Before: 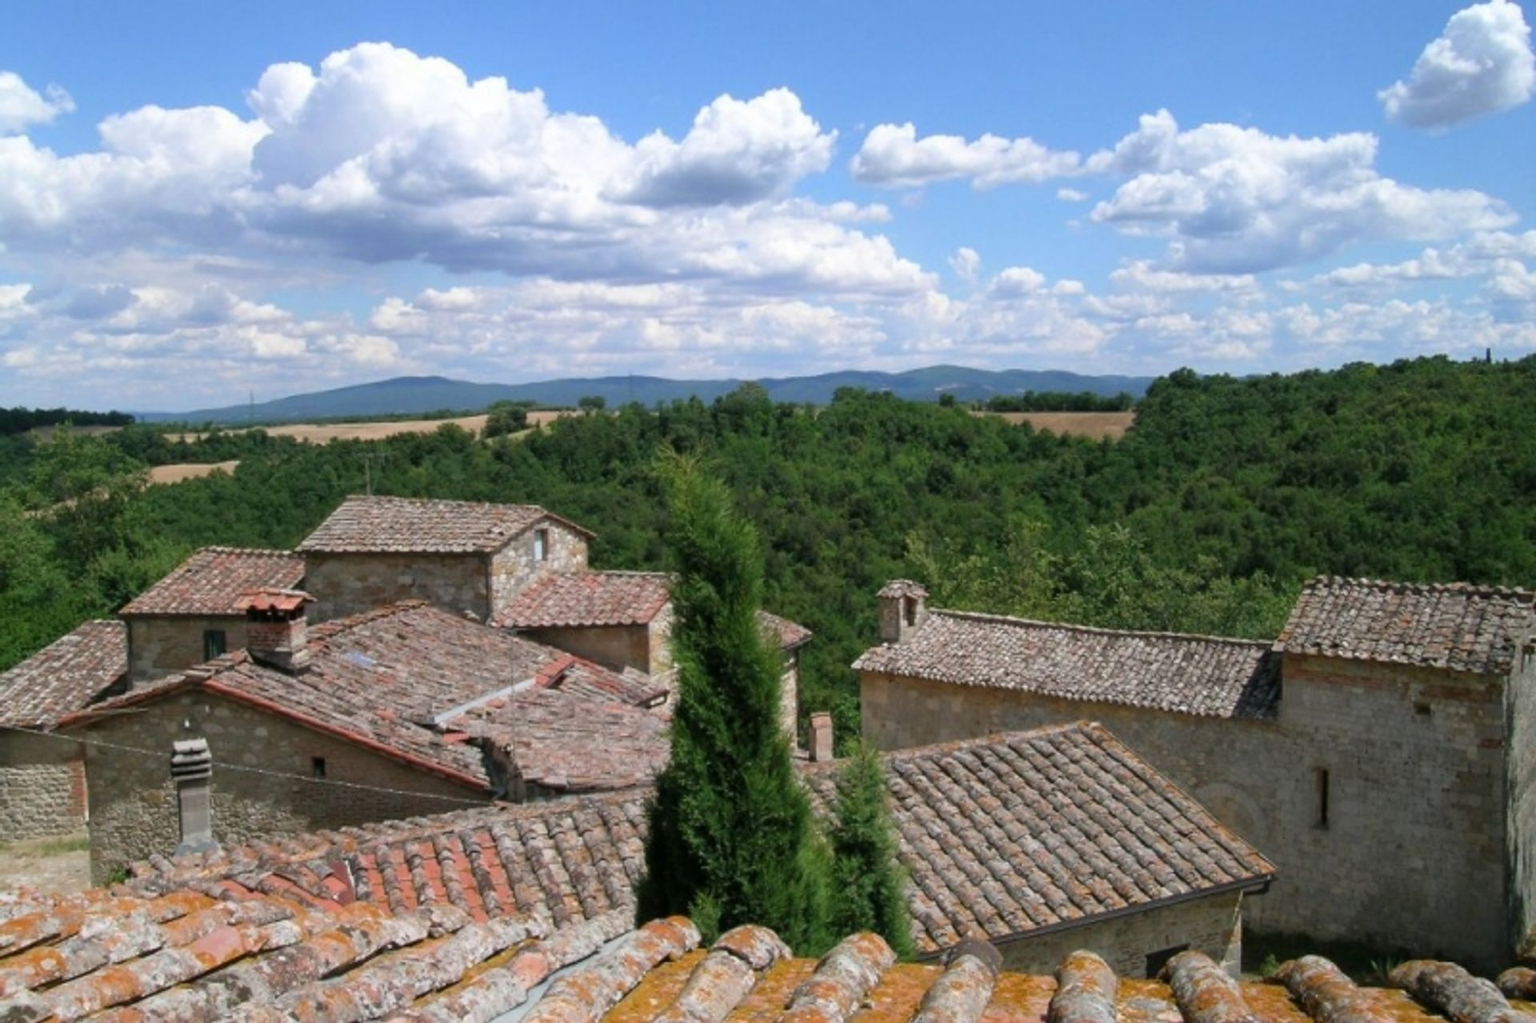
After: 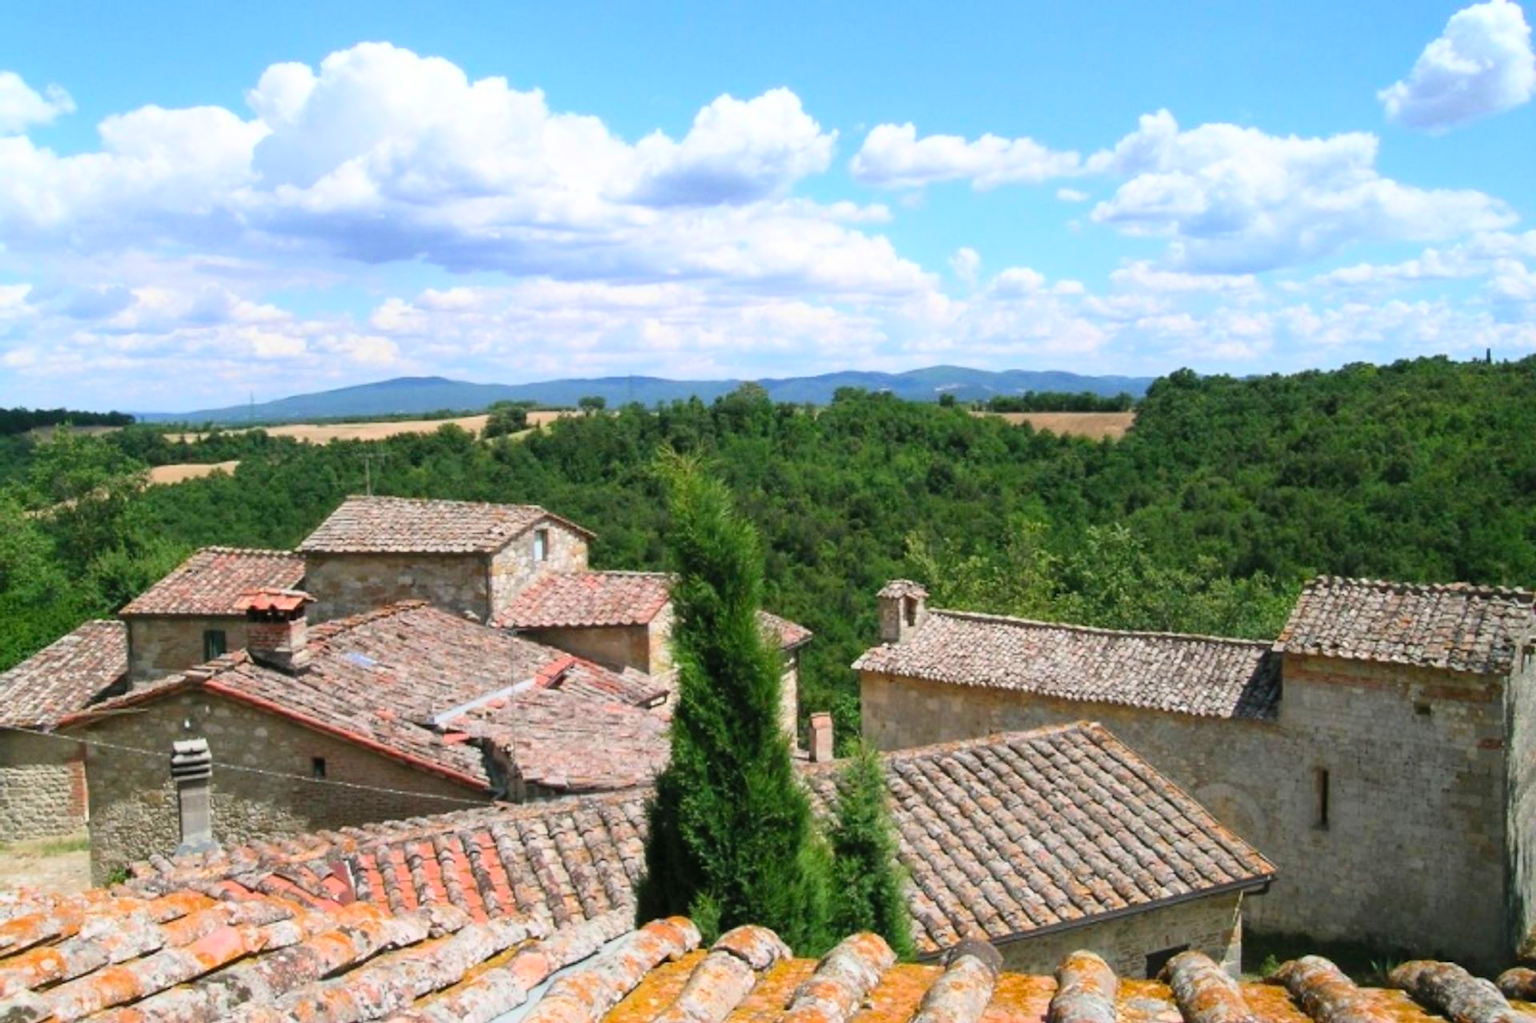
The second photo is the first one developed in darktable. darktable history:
contrast brightness saturation: contrast 0.236, brightness 0.244, saturation 0.374
